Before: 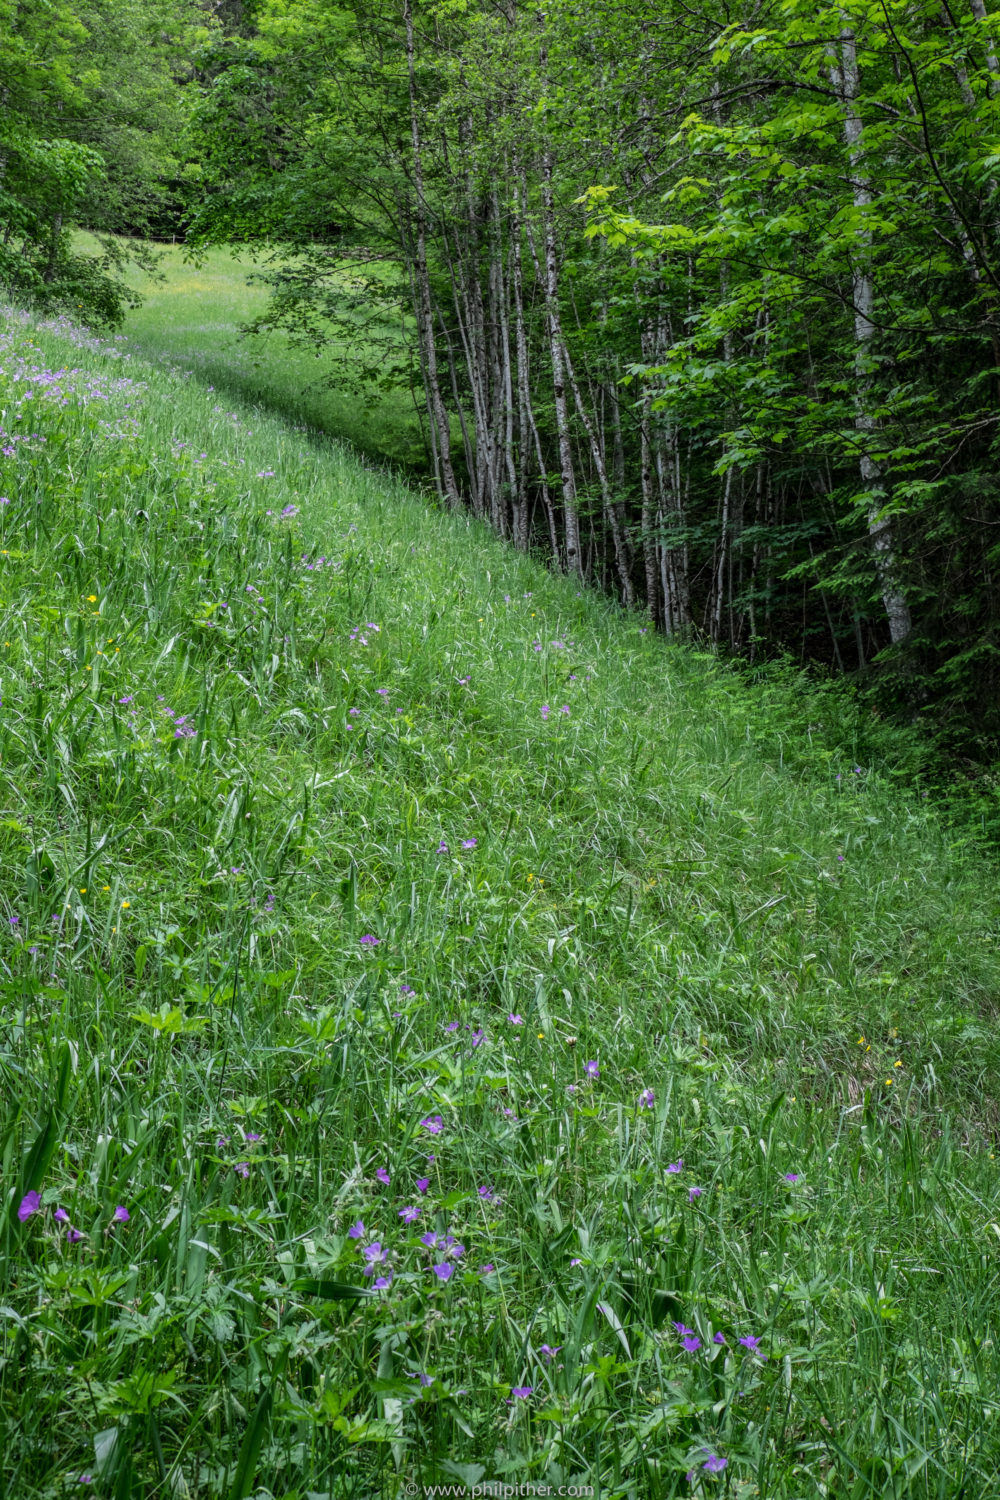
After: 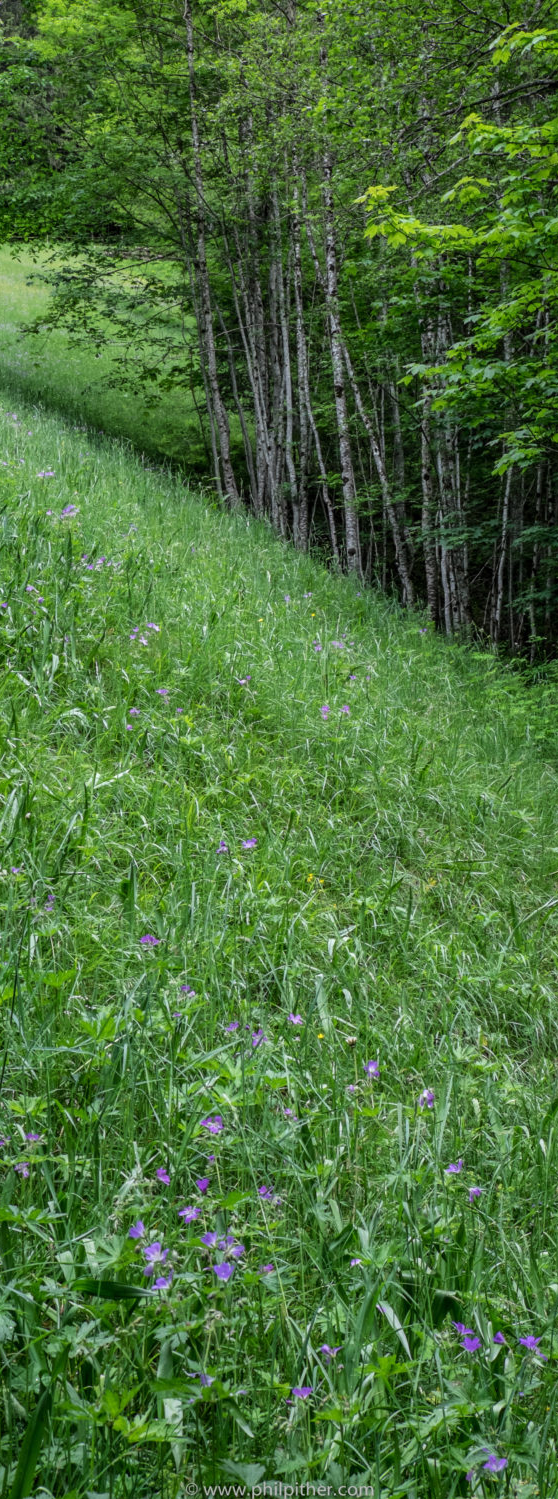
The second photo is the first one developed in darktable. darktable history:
crop: left 22.002%, right 22.163%, bottom 0.008%
